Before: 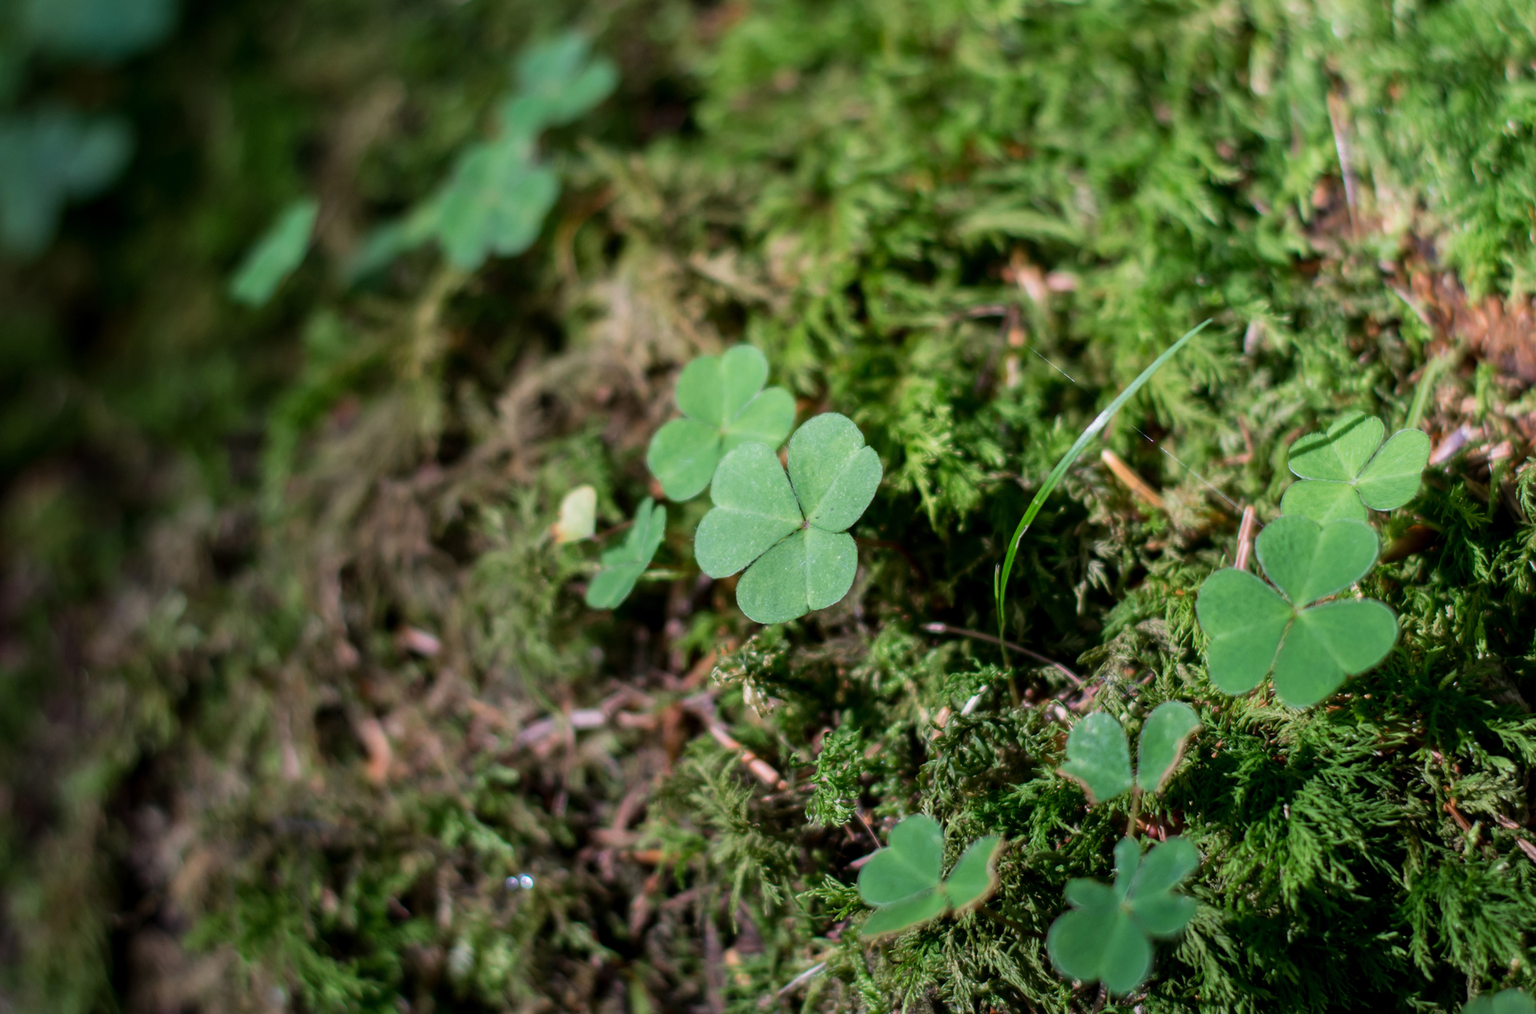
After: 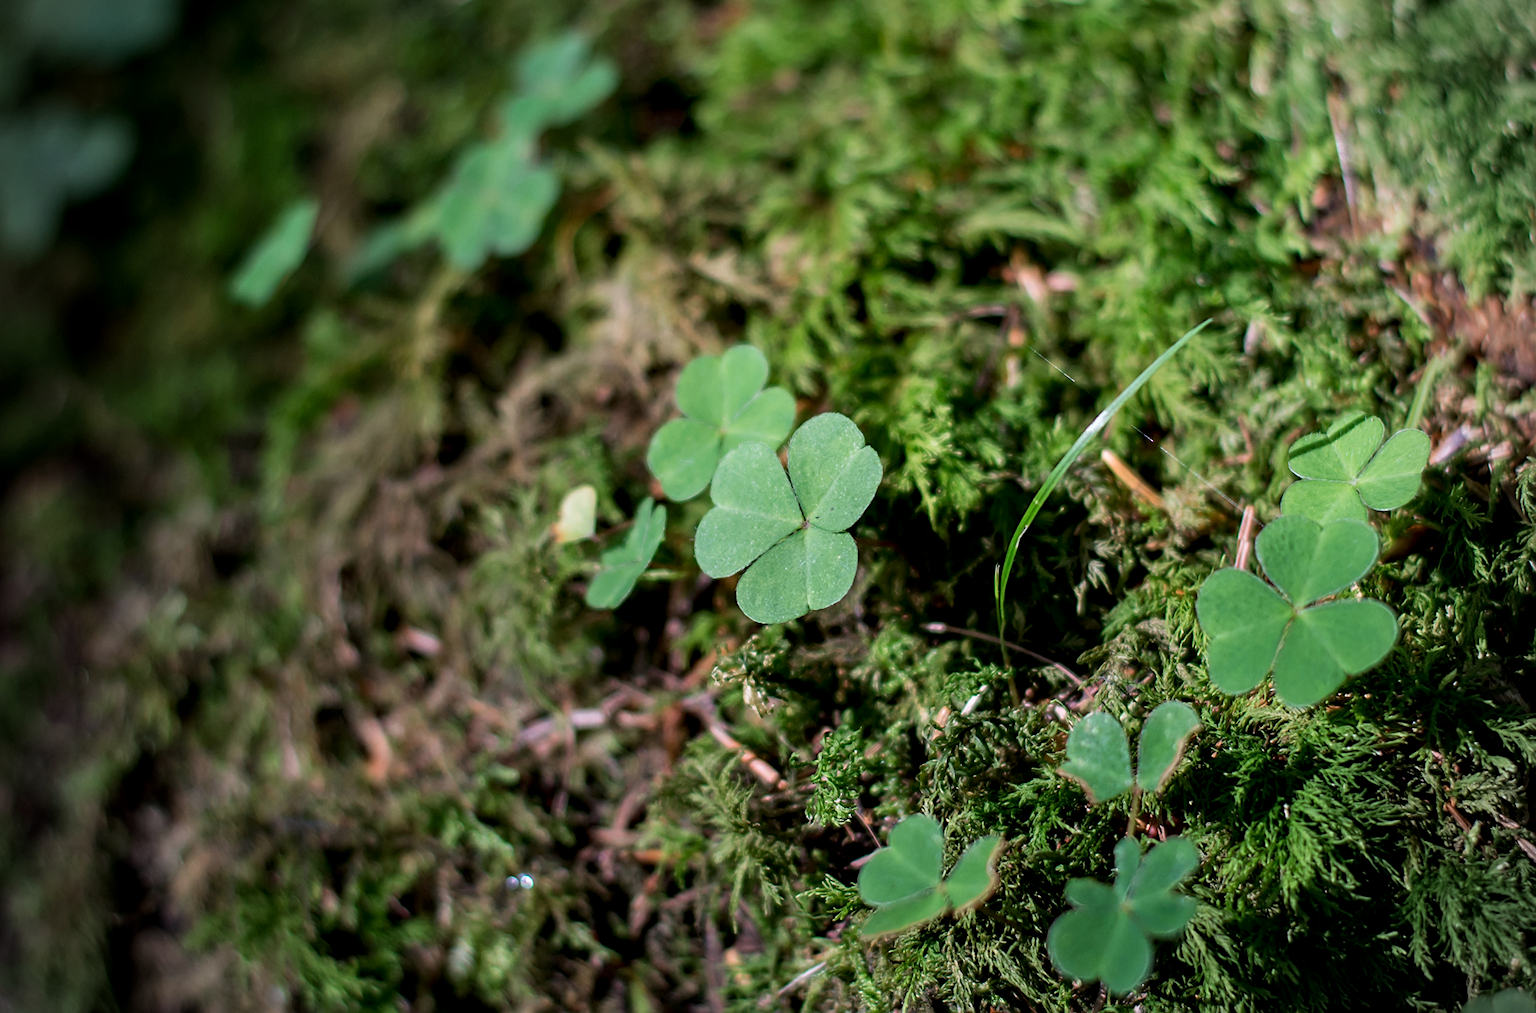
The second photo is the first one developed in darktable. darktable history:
exposure: exposure -0.153 EV, compensate highlight preservation false
vignetting: on, module defaults
contrast equalizer: octaves 7, y [[0.6 ×6], [0.55 ×6], [0 ×6], [0 ×6], [0 ×6]], mix 0.29
sharpen: on, module defaults
